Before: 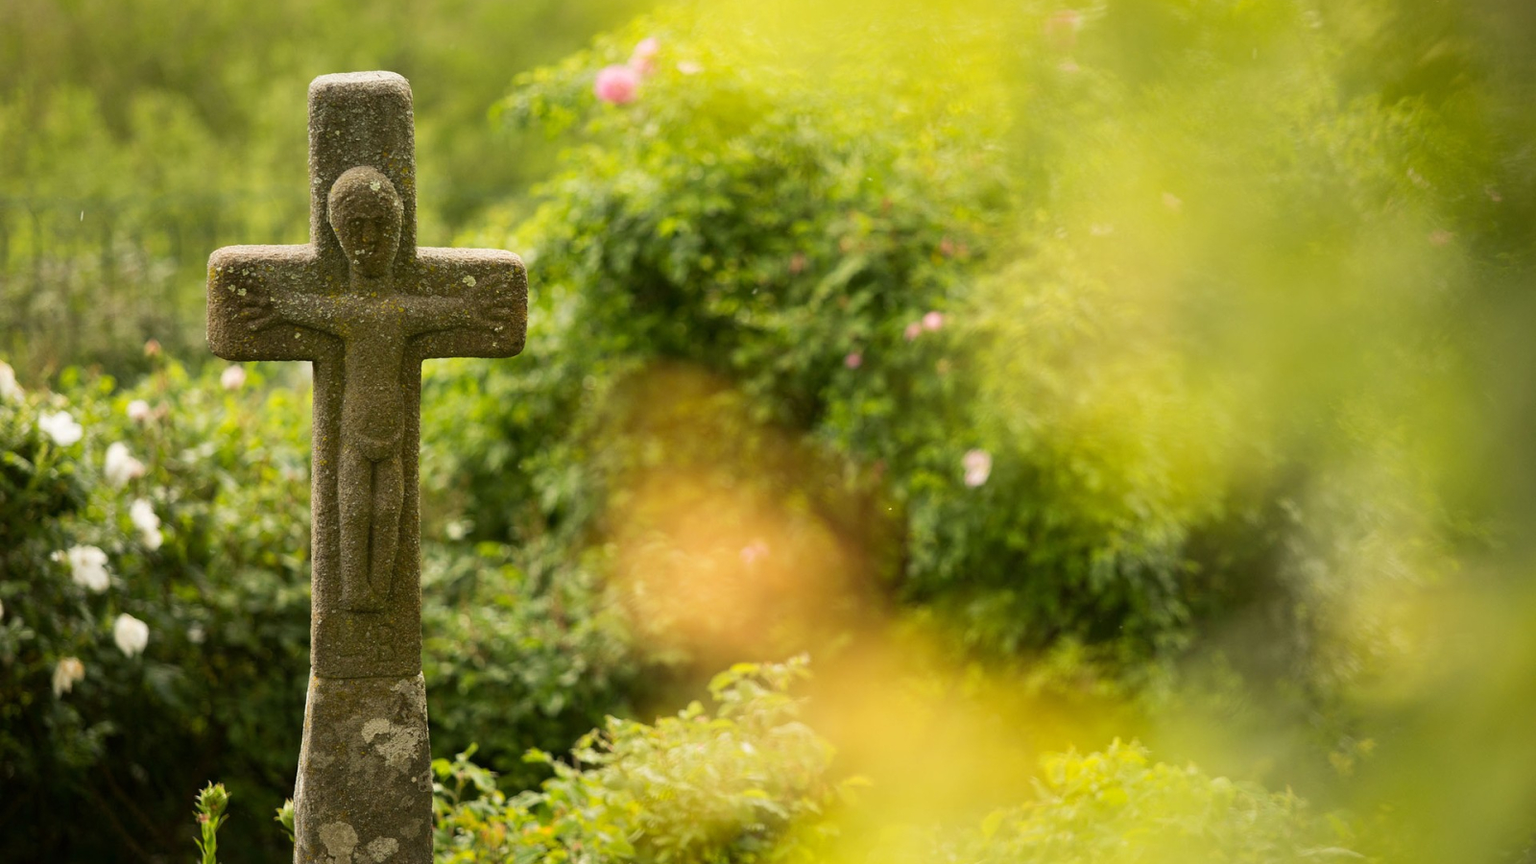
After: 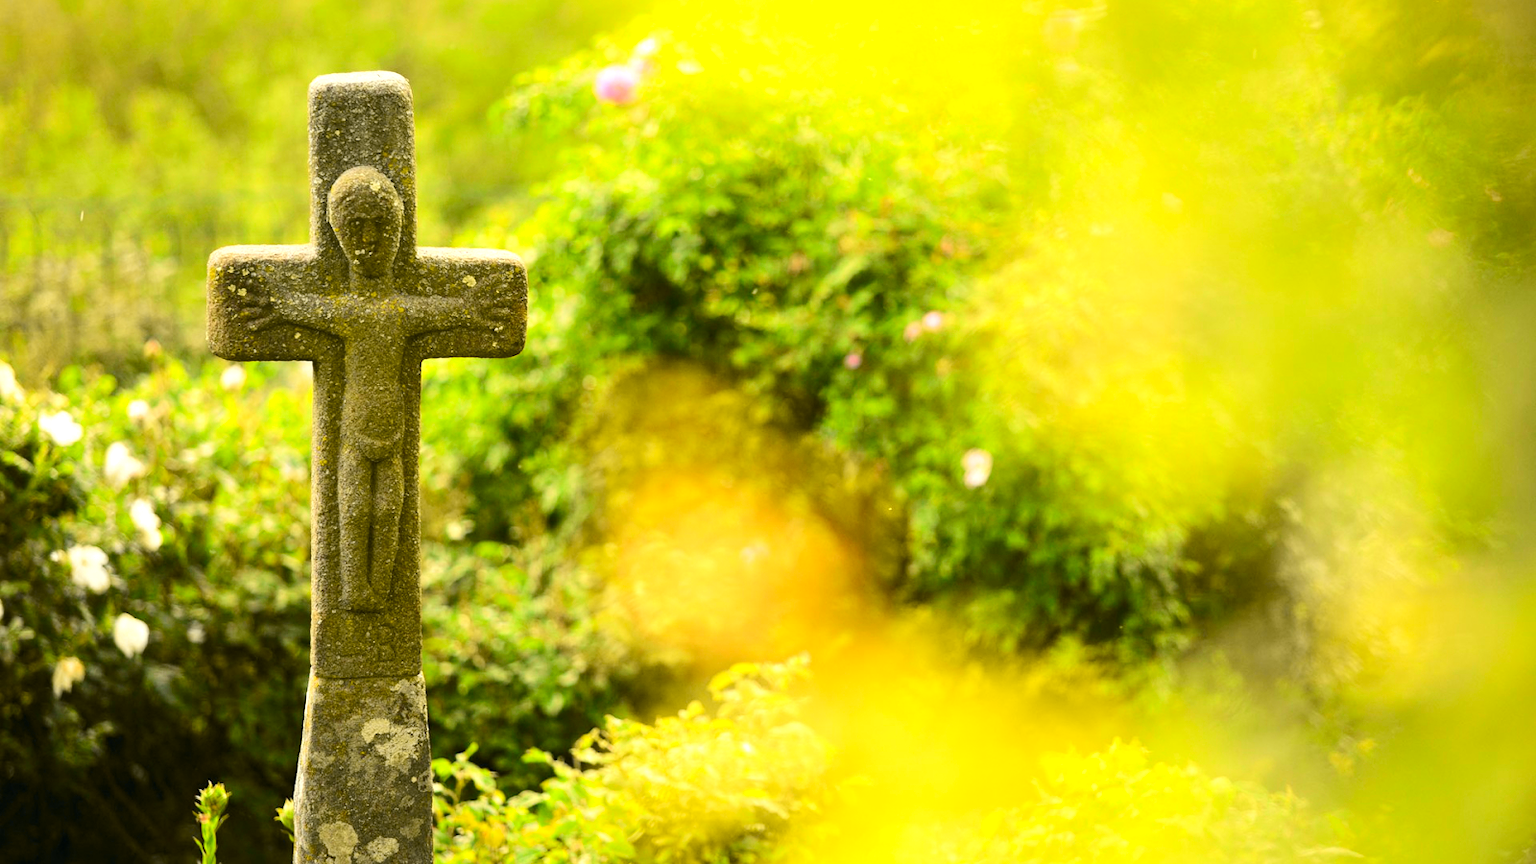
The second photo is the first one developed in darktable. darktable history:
tone curve: curves: ch0 [(0, 0) (0.071, 0.06) (0.253, 0.242) (0.437, 0.498) (0.55, 0.644) (0.657, 0.749) (0.823, 0.876) (1, 0.99)]; ch1 [(0, 0) (0.346, 0.307) (0.408, 0.369) (0.453, 0.457) (0.476, 0.489) (0.502, 0.493) (0.521, 0.515) (0.537, 0.531) (0.612, 0.641) (0.676, 0.728) (1, 1)]; ch2 [(0, 0) (0.346, 0.34) (0.434, 0.46) (0.485, 0.494) (0.5, 0.494) (0.511, 0.504) (0.537, 0.551) (0.579, 0.599) (0.625, 0.686) (1, 1)], color space Lab, independent channels, preserve colors none
exposure: black level correction 0, exposure 0.693 EV, compensate highlight preservation false
